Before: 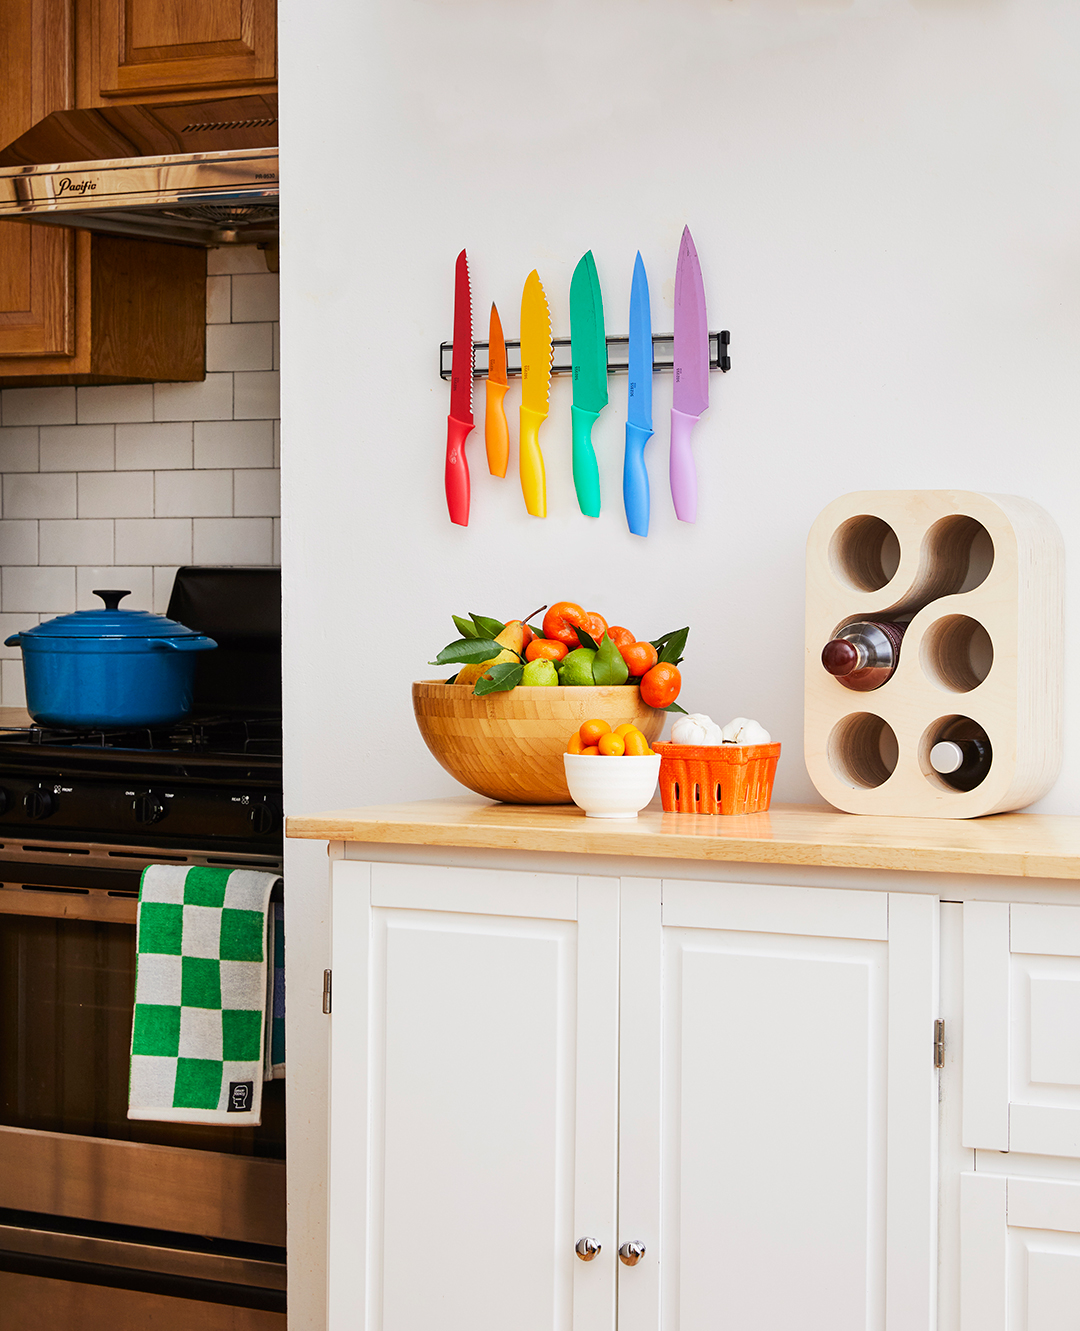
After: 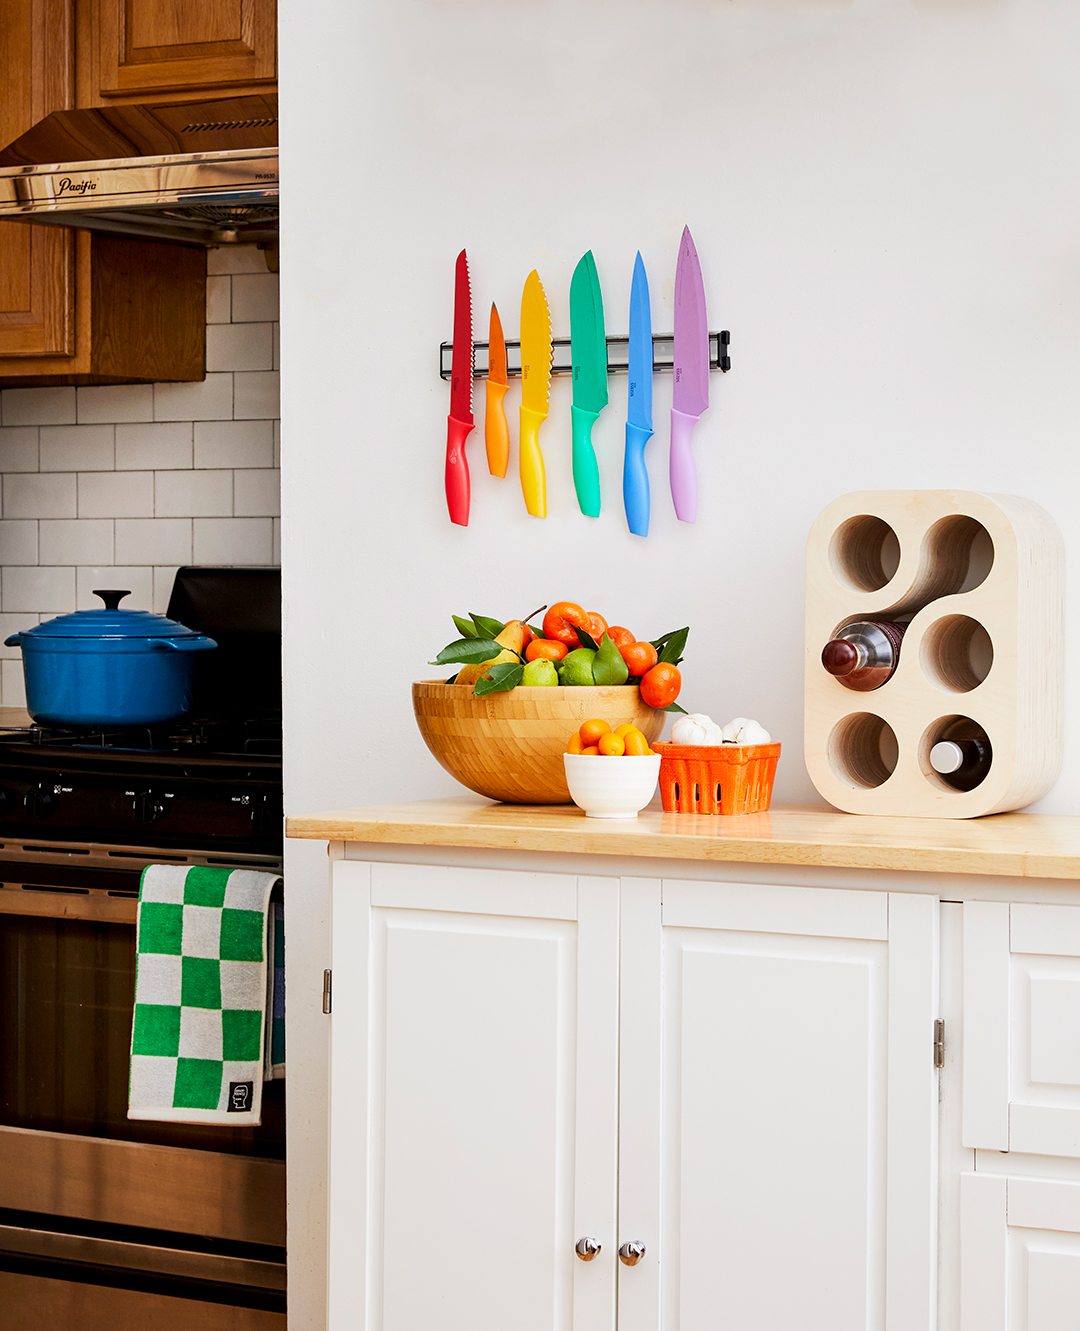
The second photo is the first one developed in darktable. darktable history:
exposure: black level correction 0.004, exposure 0.017 EV, compensate highlight preservation false
